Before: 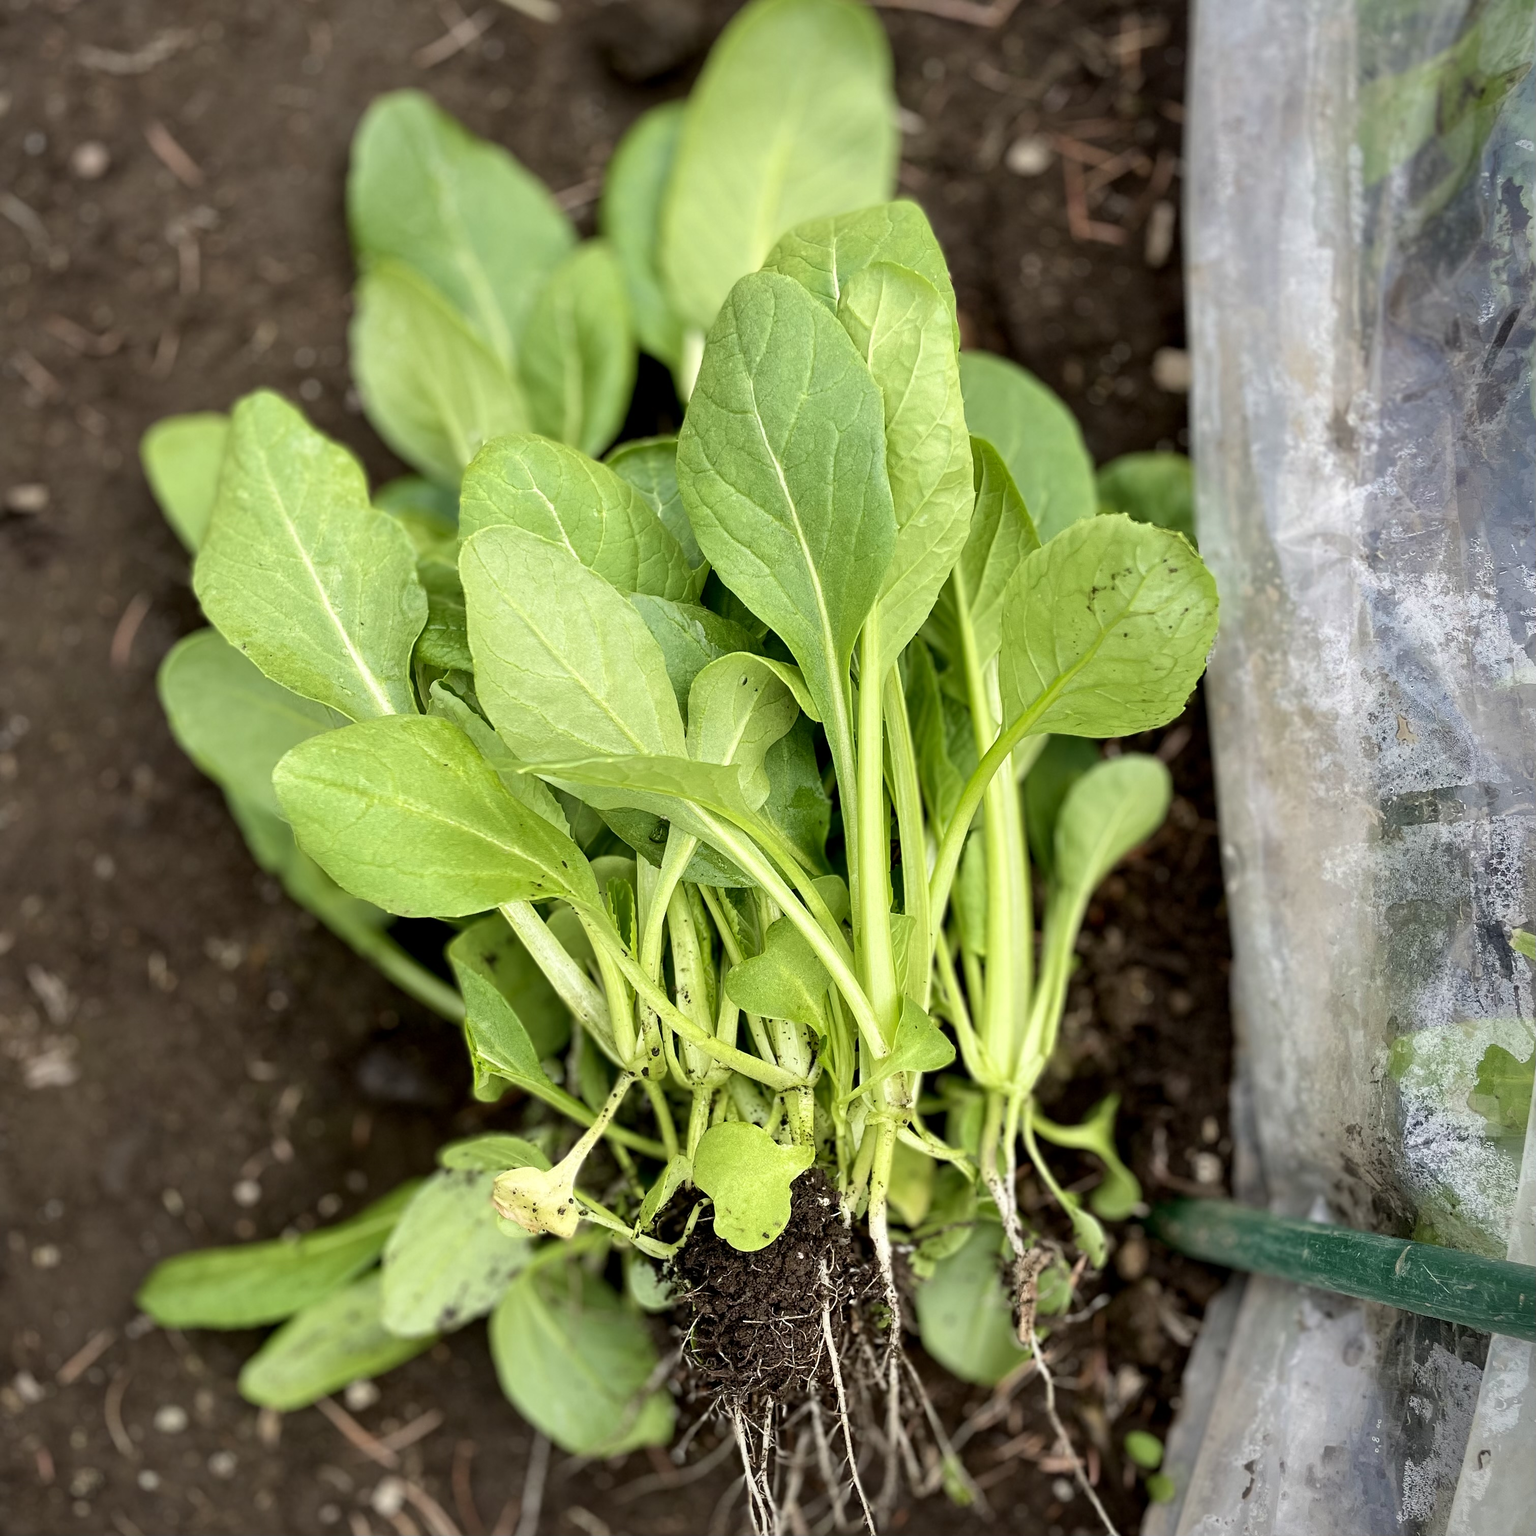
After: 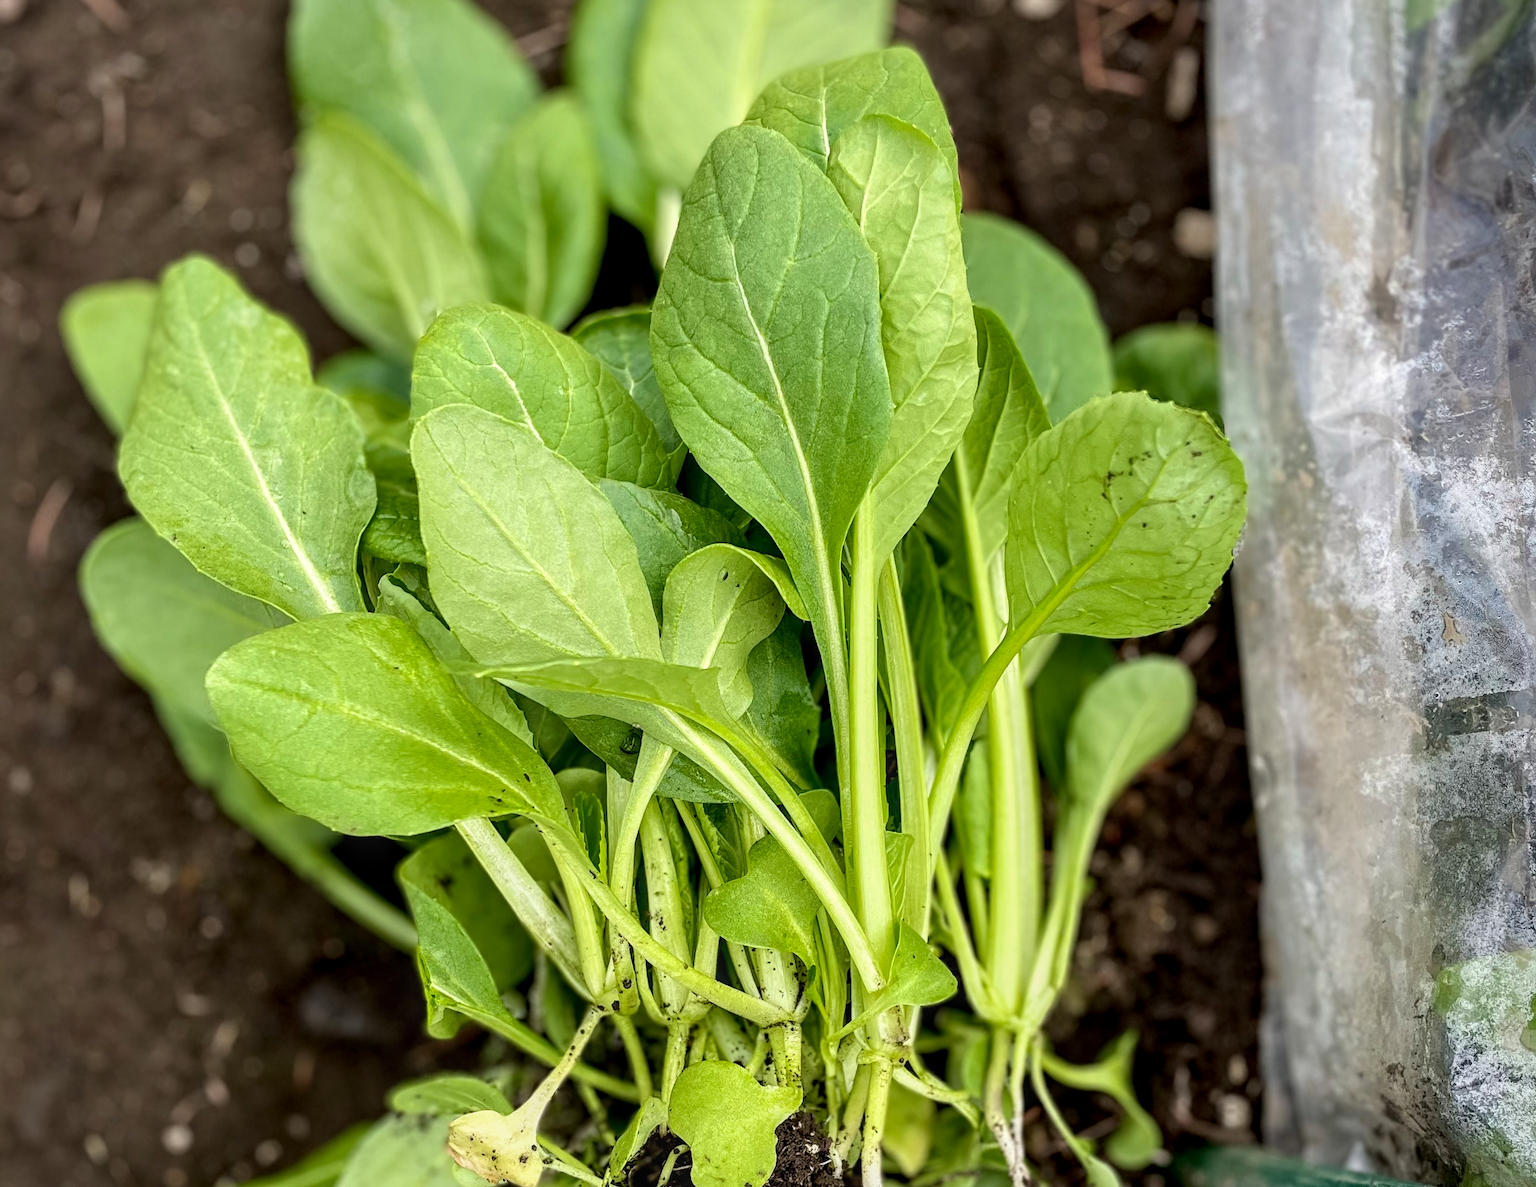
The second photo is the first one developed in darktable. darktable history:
exposure: exposure -0.151 EV, compensate highlight preservation false
local contrast: detail 130%
crop: left 5.596%, top 10.314%, right 3.534%, bottom 19.395%
